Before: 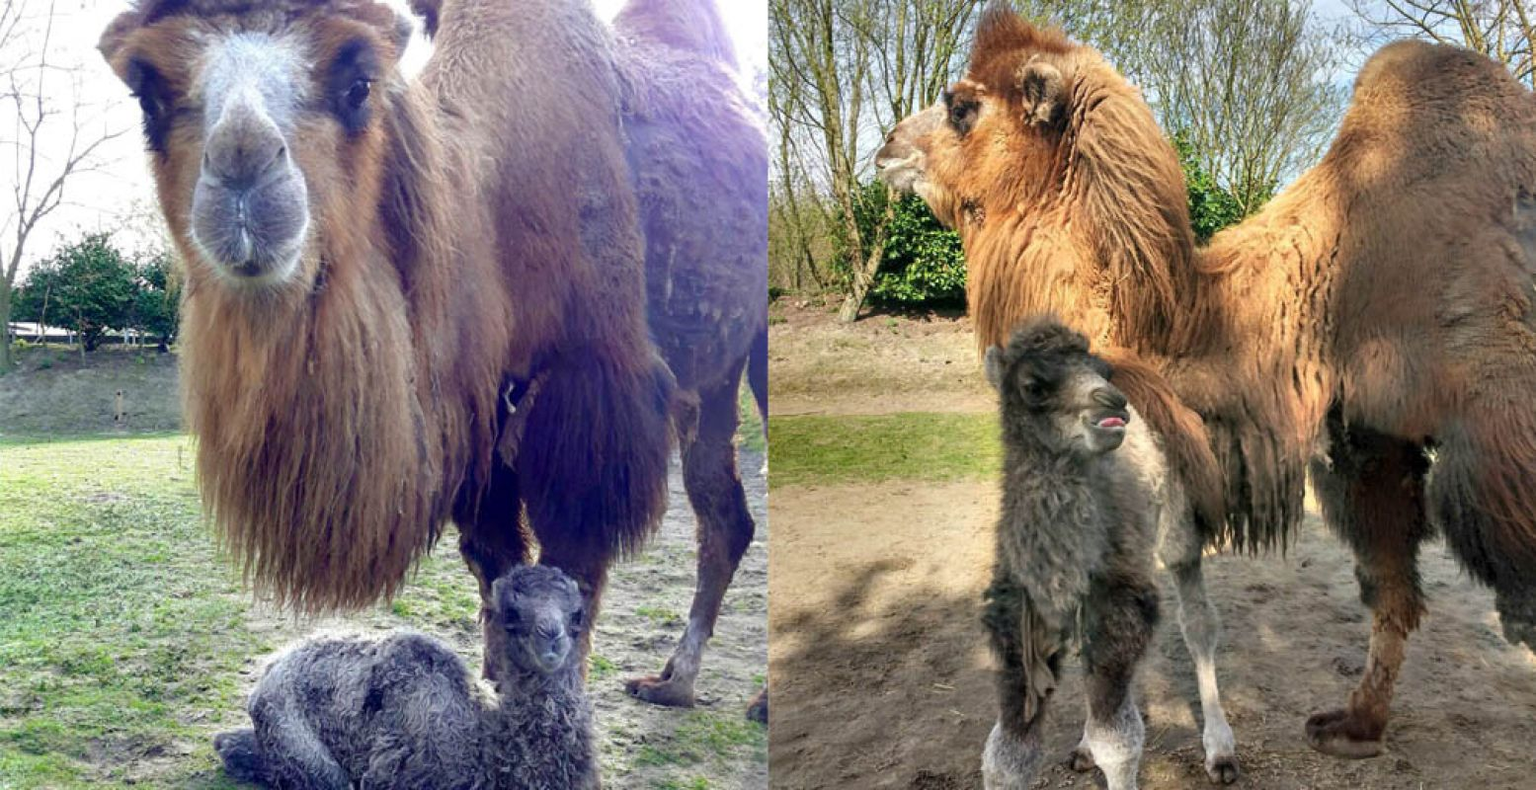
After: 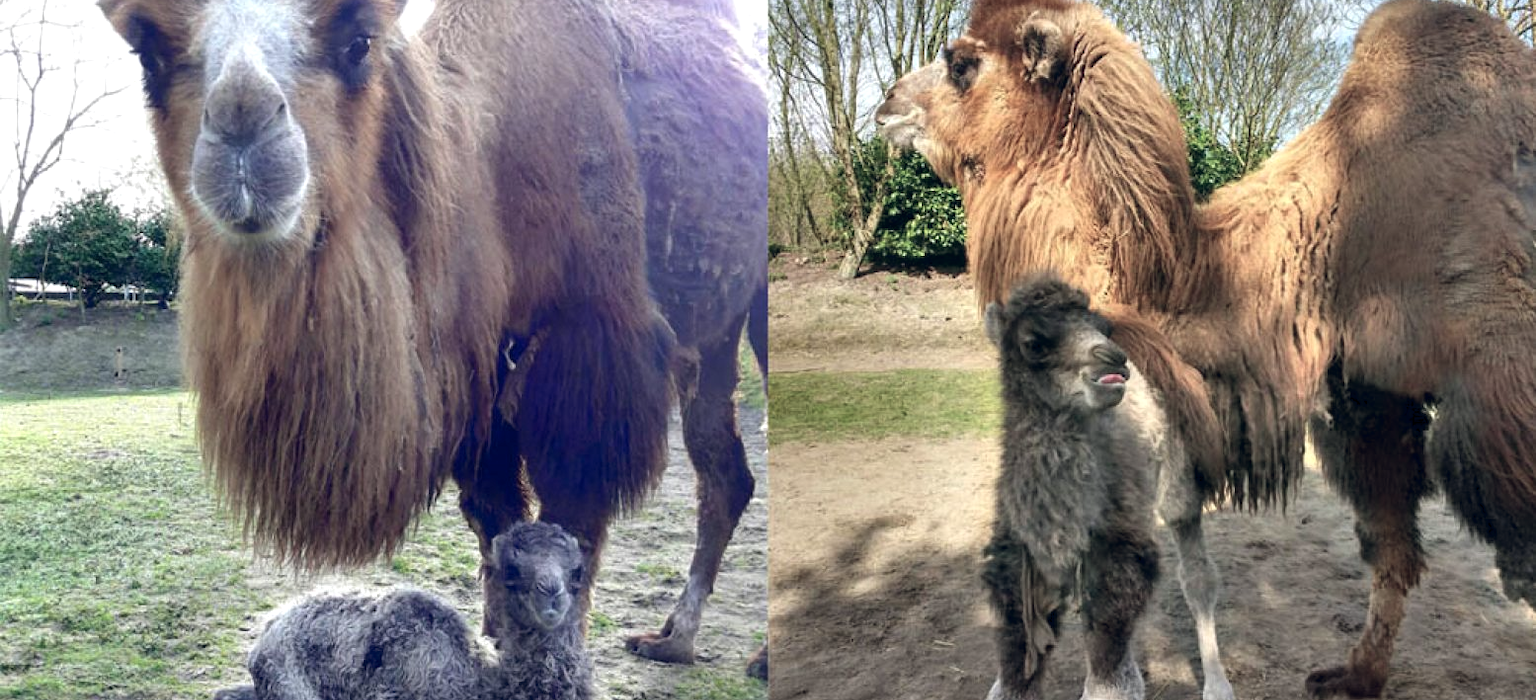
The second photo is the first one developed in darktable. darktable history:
crop and rotate: top 5.528%, bottom 5.833%
color balance rgb: power › hue 329.81°, global offset › chroma 0.1%, global offset › hue 251.86°, perceptual saturation grading › global saturation -32.457%, global vibrance 25.798%, contrast 6.822%
